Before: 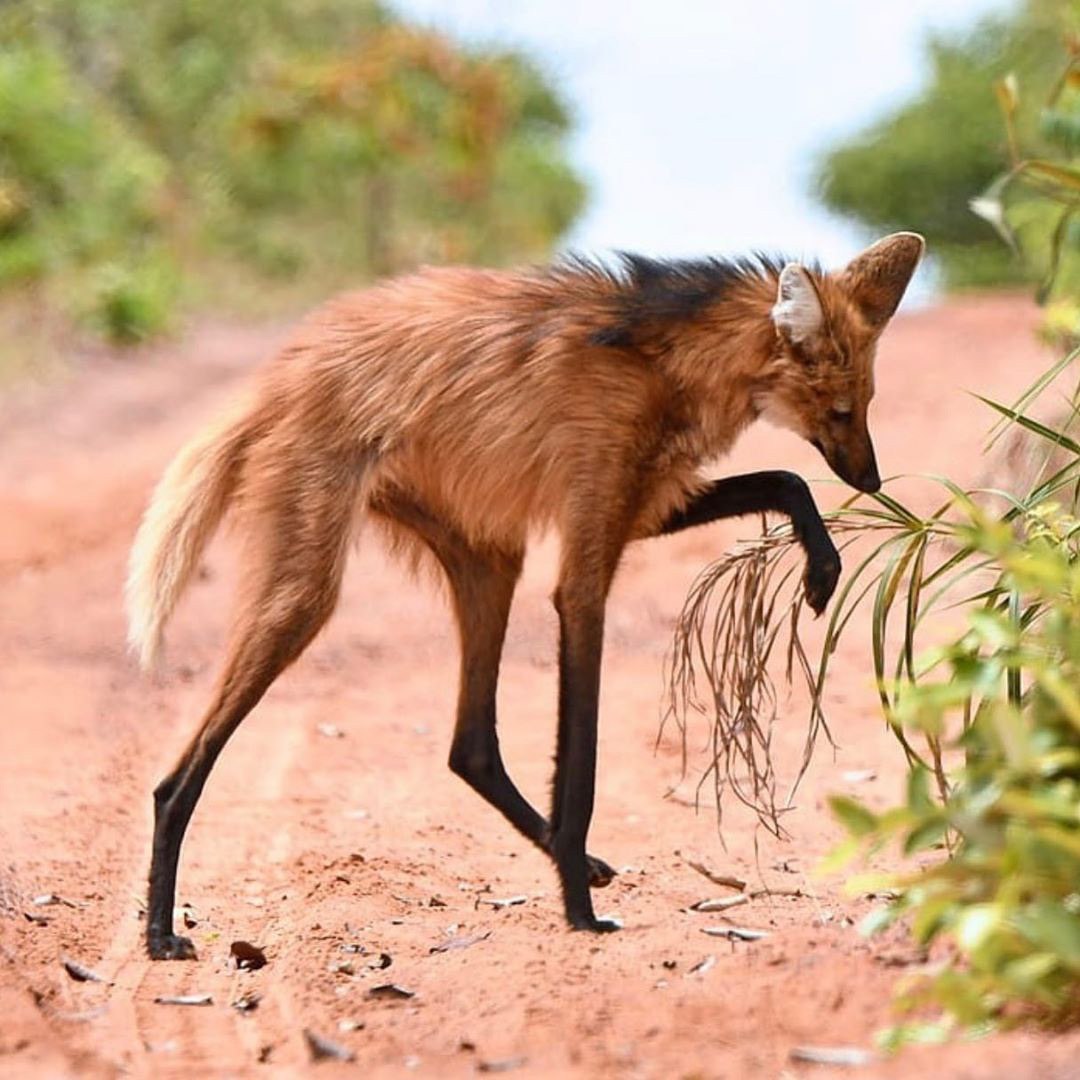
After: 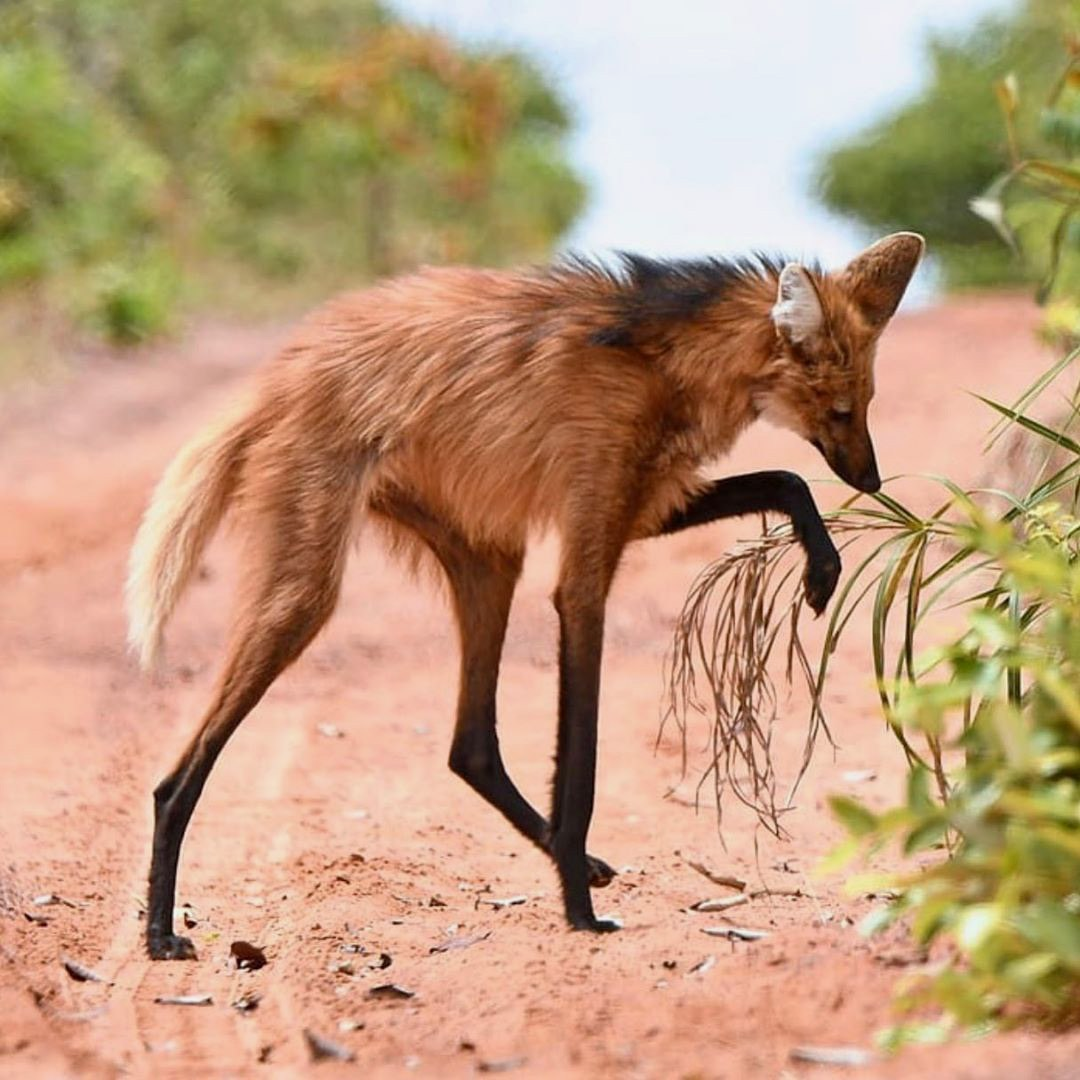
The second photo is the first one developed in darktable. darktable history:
exposure: black level correction 0.001, exposure -0.121 EV, compensate exposure bias true, compensate highlight preservation false
